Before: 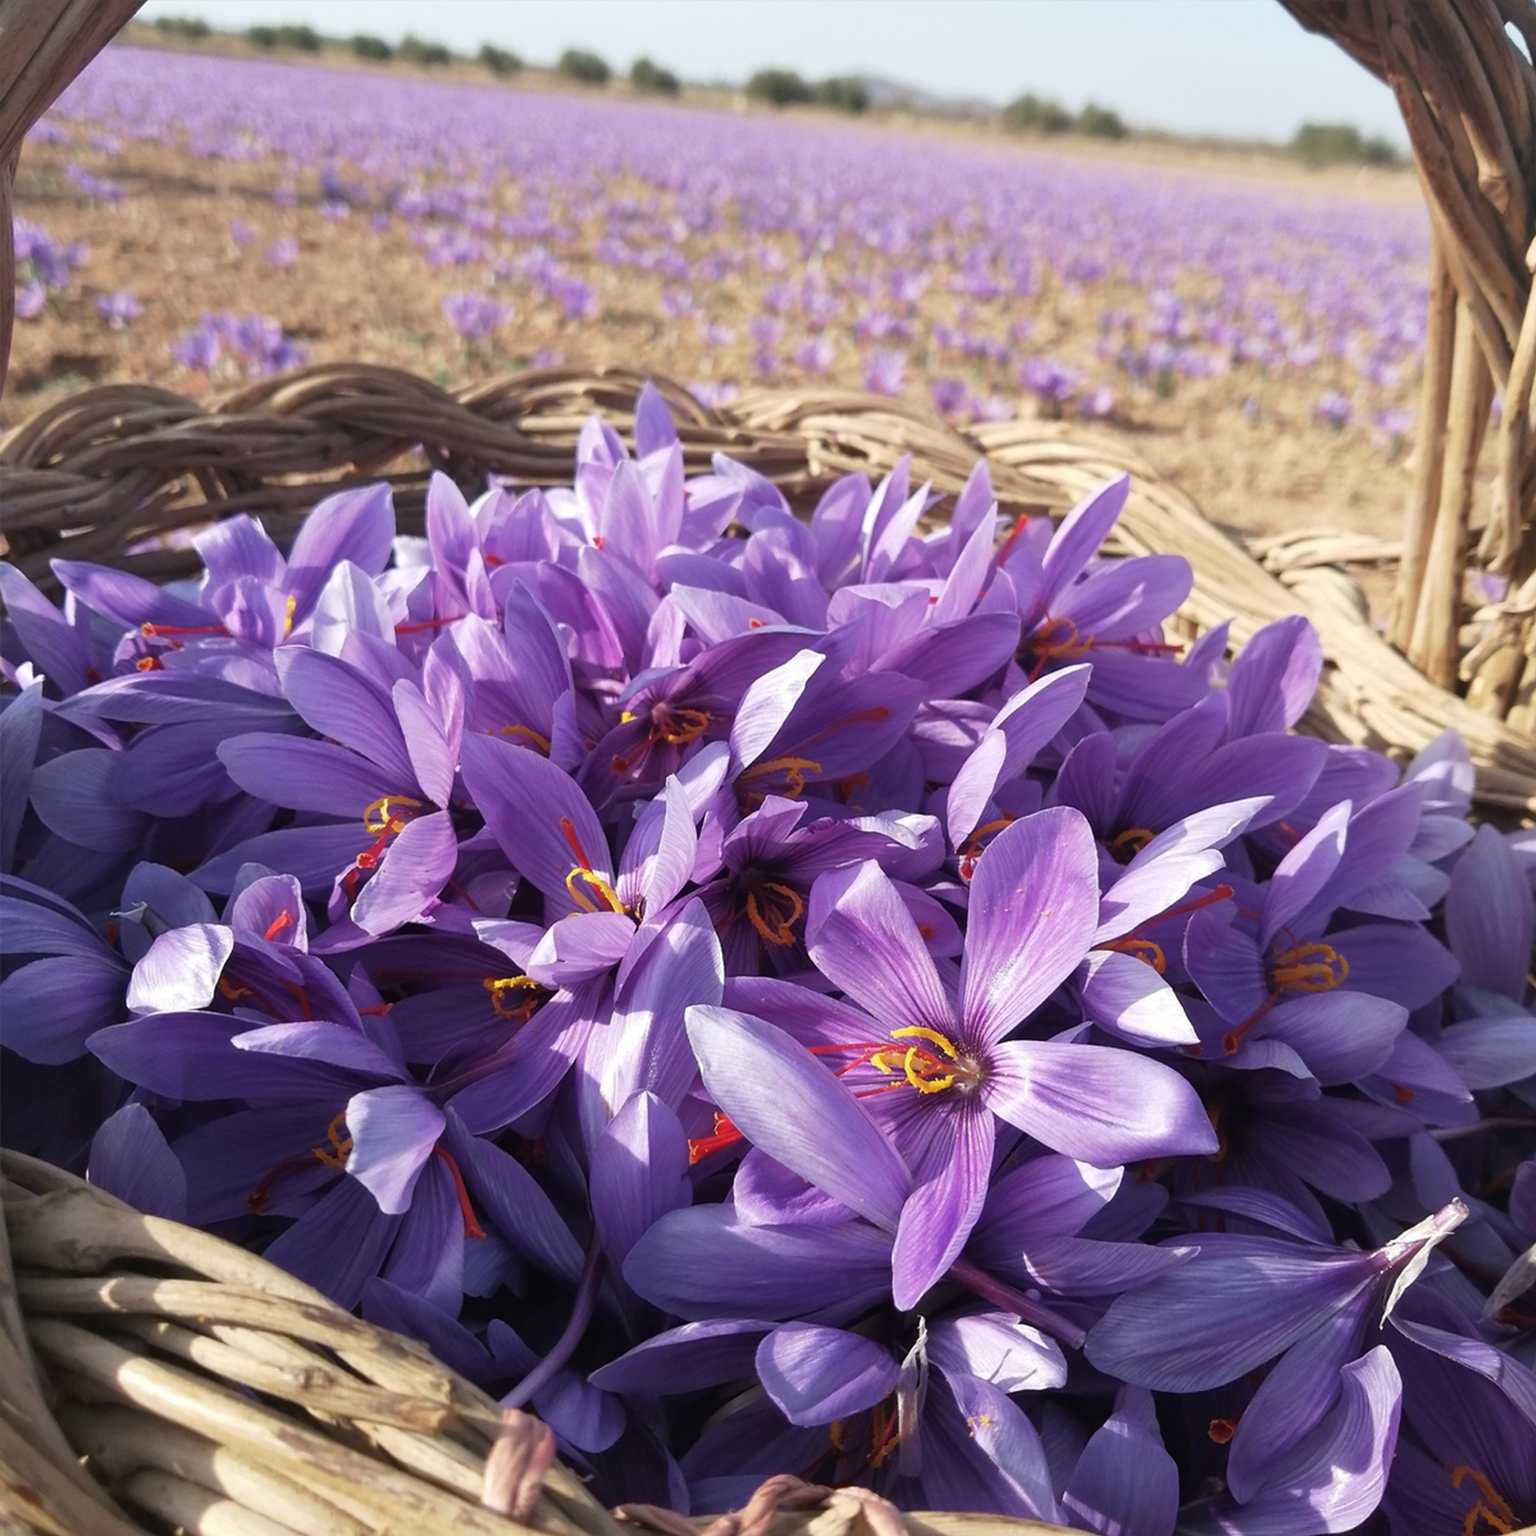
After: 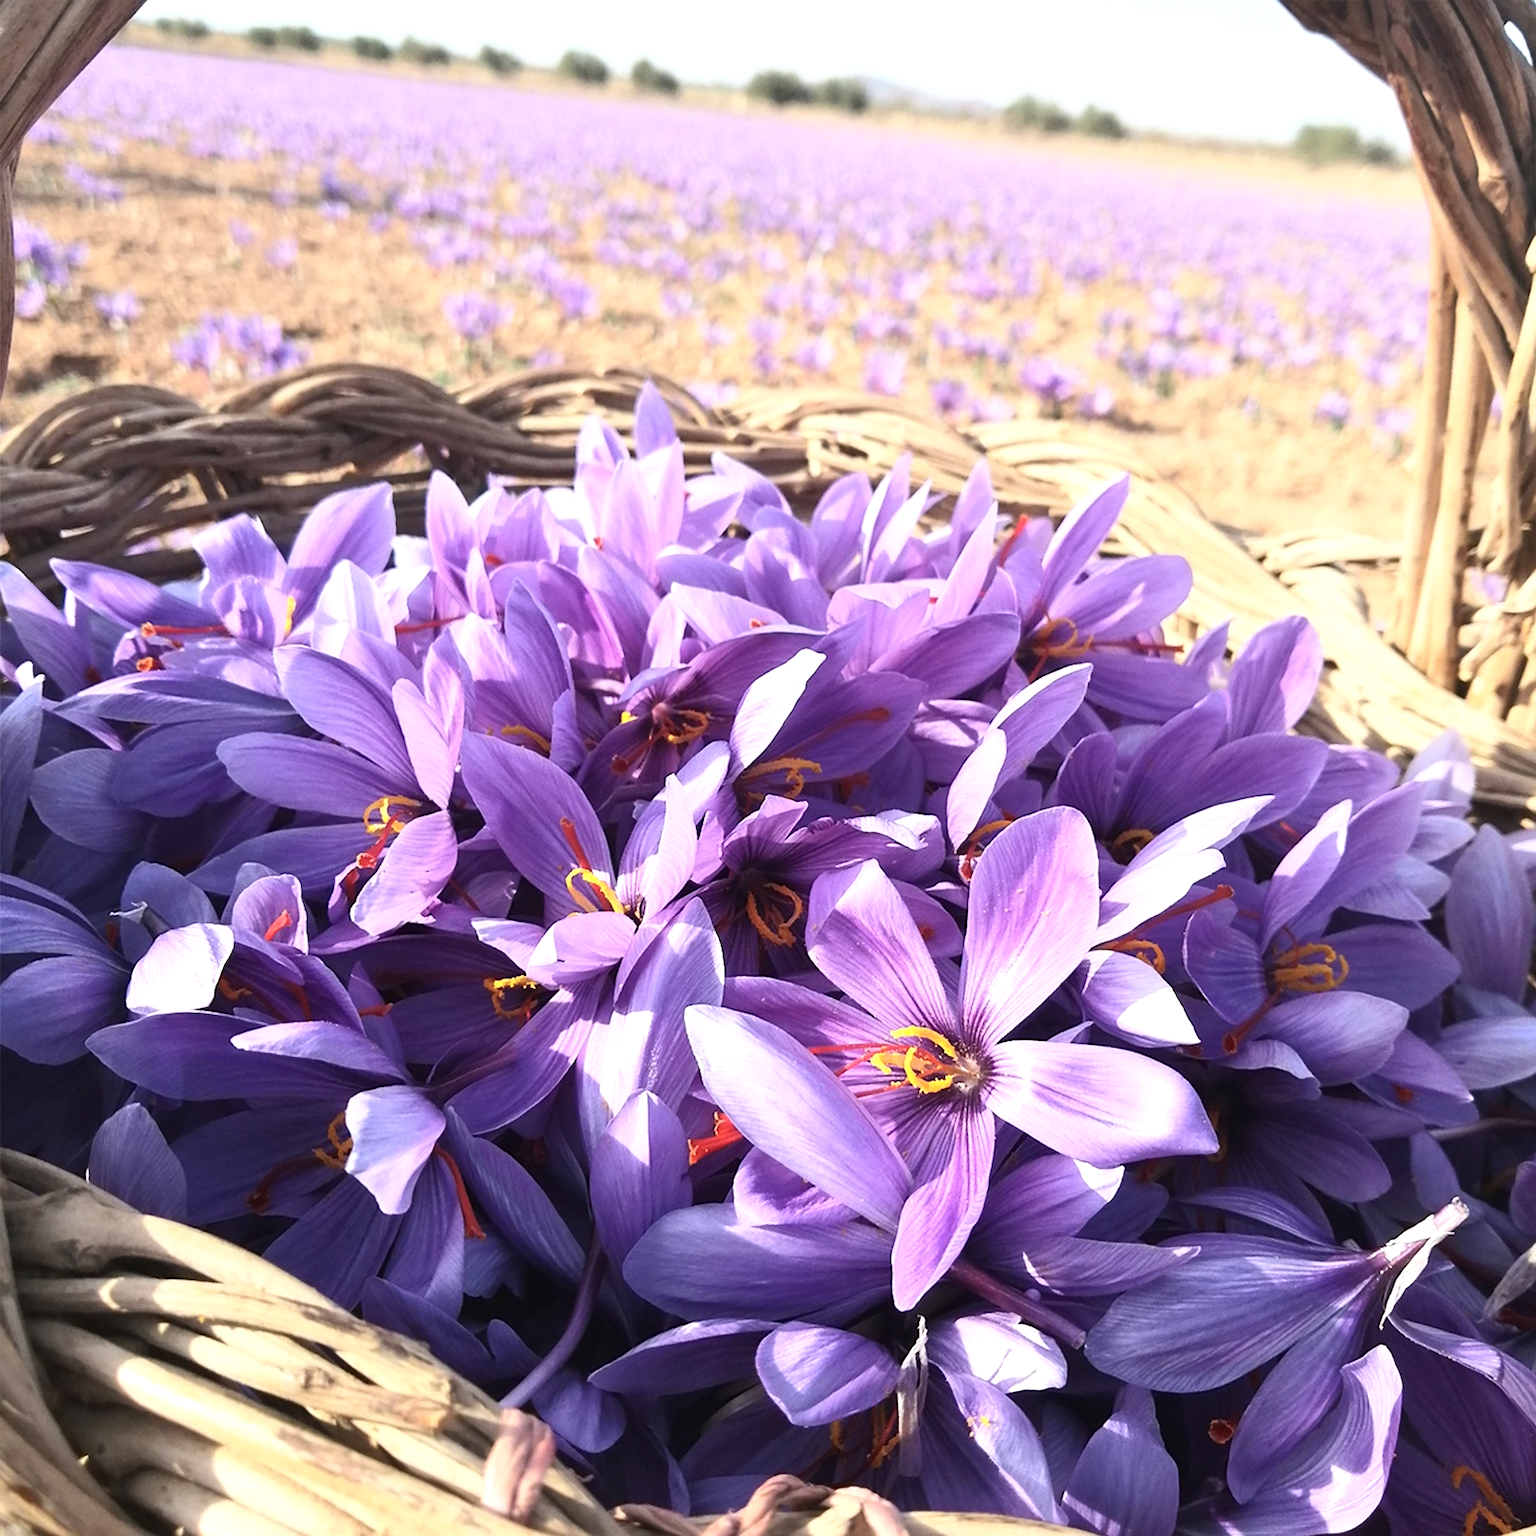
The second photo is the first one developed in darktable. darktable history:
exposure: black level correction 0, exposure 0.588 EV, compensate exposure bias true, compensate highlight preservation false
sharpen: amount 0.208
contrast brightness saturation: contrast 0.245, brightness 0.092
color zones: curves: ch0 [(0.068, 0.464) (0.25, 0.5) (0.48, 0.508) (0.75, 0.536) (0.886, 0.476) (0.967, 0.456)]; ch1 [(0.066, 0.456) (0.25, 0.5) (0.616, 0.508) (0.746, 0.56) (0.934, 0.444)]
